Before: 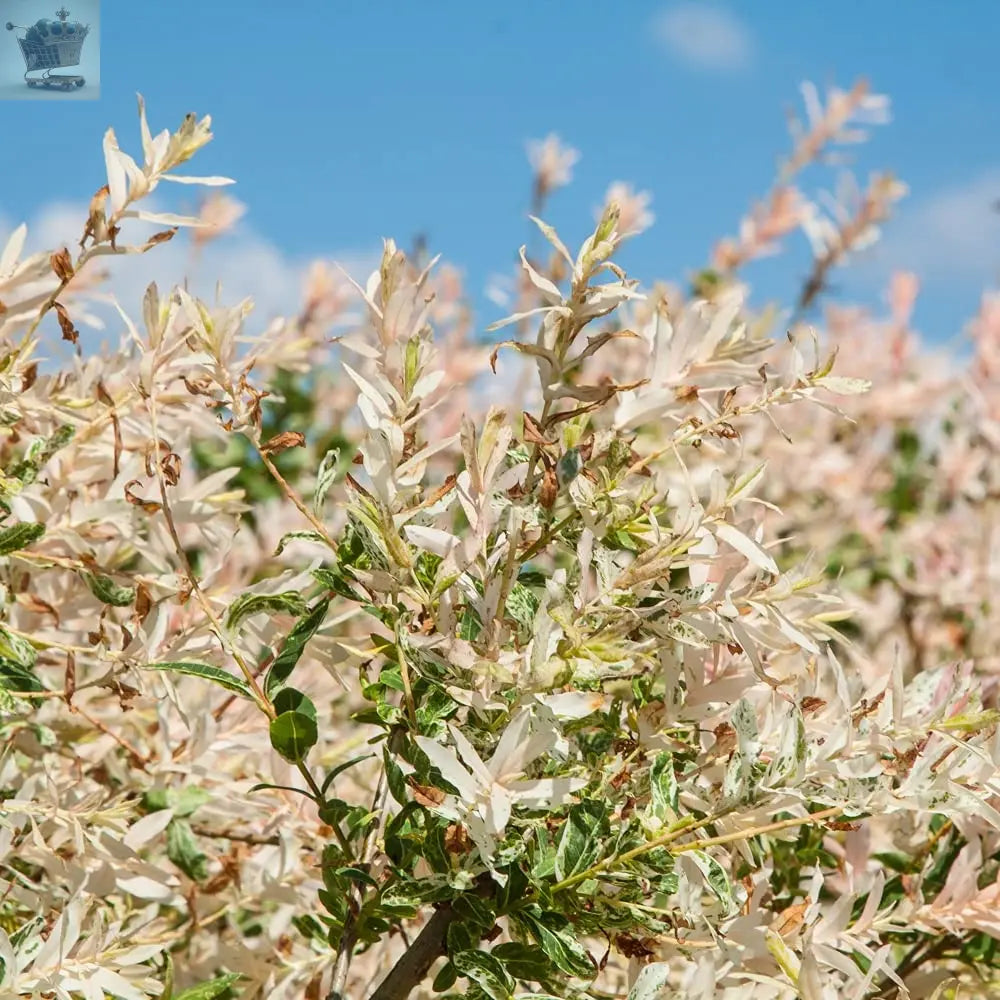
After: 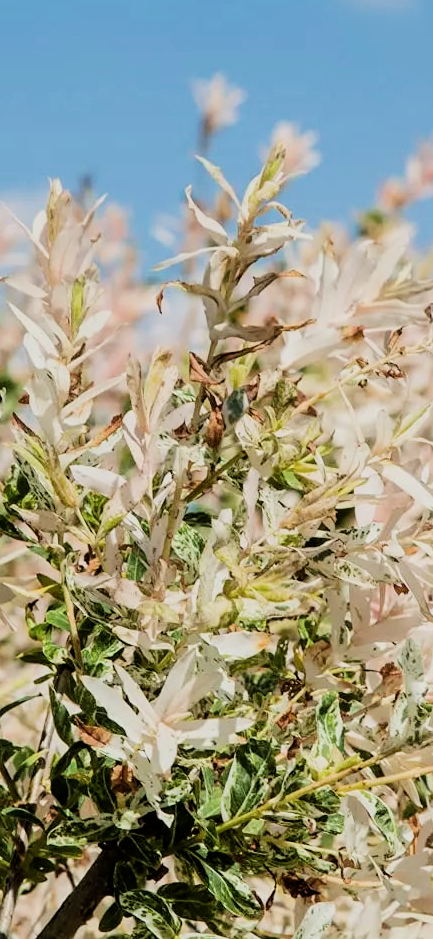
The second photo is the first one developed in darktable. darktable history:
filmic rgb: black relative exposure -5 EV, hardness 2.88, contrast 1.3, highlights saturation mix -30%
crop: left 33.452%, top 6.025%, right 23.155%
